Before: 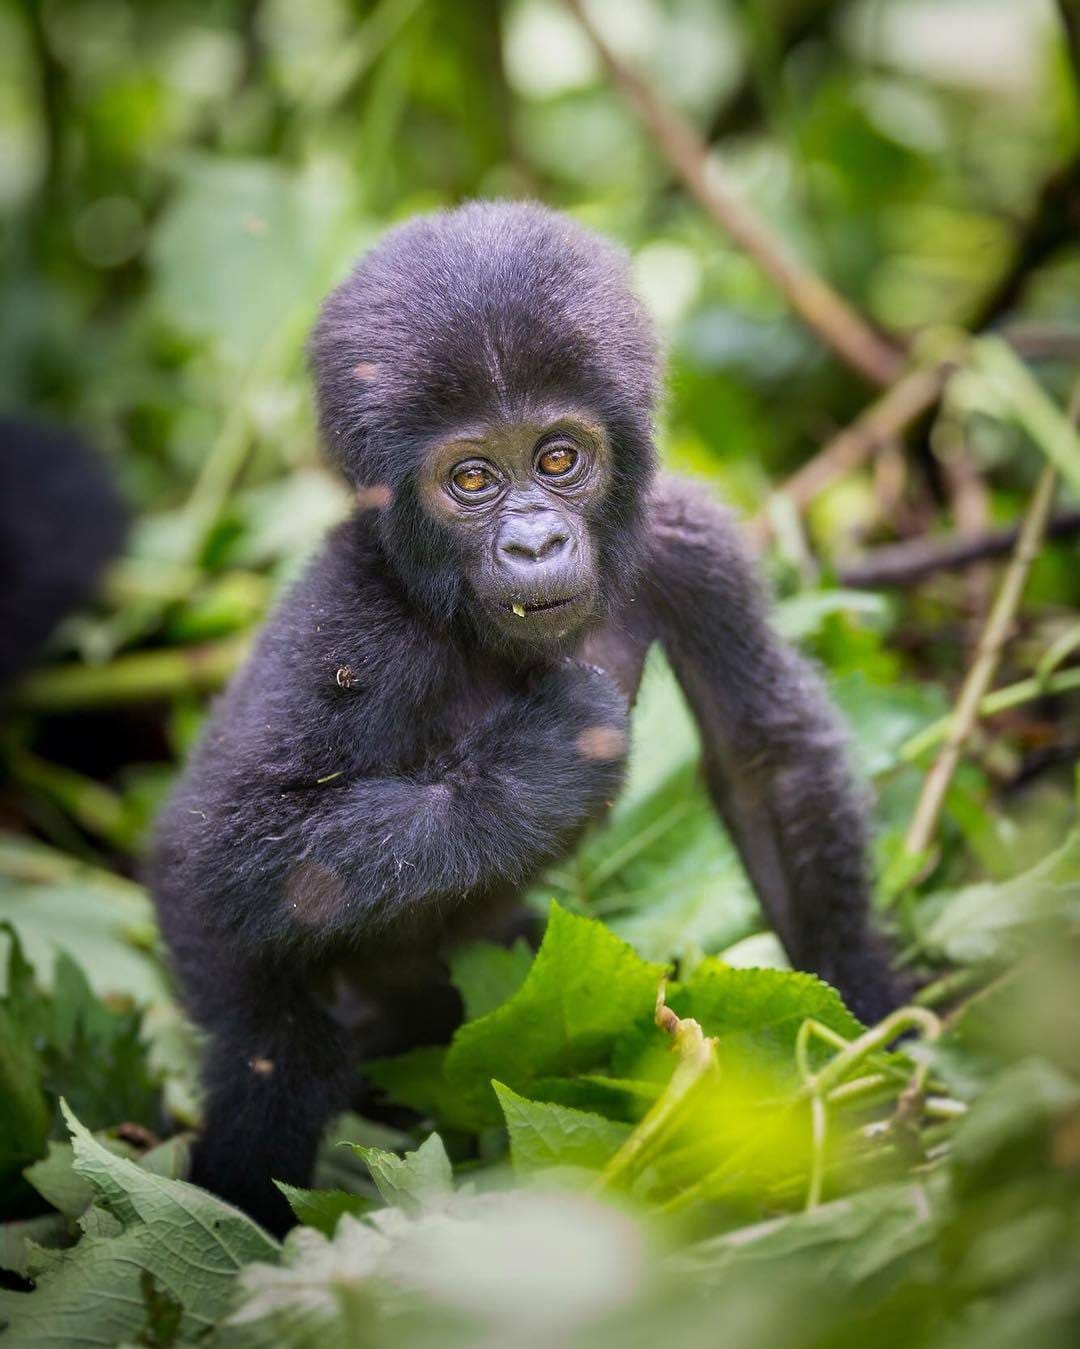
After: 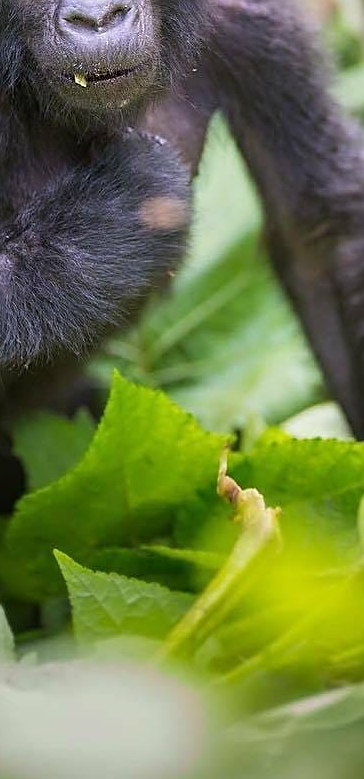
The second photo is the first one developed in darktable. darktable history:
sharpen: on, module defaults
crop: left 40.591%, top 39.357%, right 25.647%, bottom 2.847%
